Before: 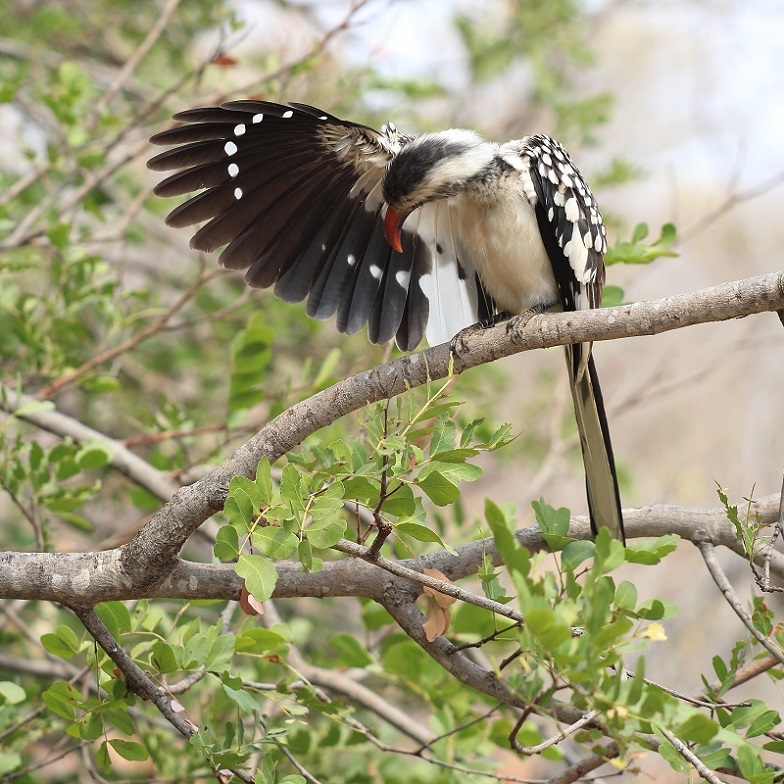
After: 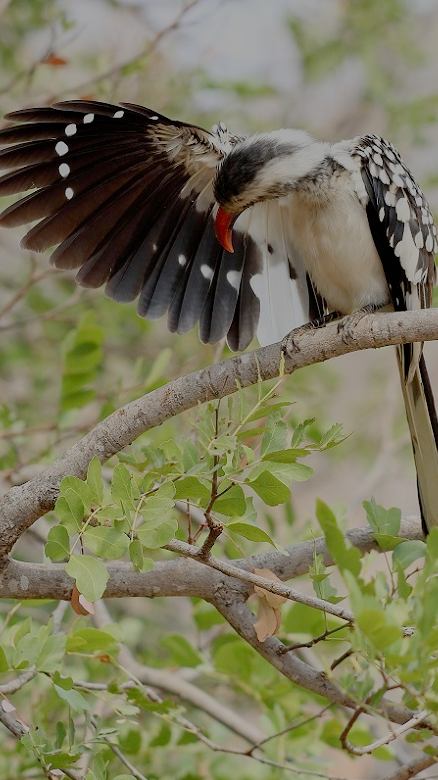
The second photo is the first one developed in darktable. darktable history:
graduated density: on, module defaults
crop: left 21.674%, right 22.086%
filmic rgb: black relative exposure -7 EV, white relative exposure 6 EV, threshold 3 EV, target black luminance 0%, hardness 2.73, latitude 61.22%, contrast 0.691, highlights saturation mix 10%, shadows ↔ highlights balance -0.073%, preserve chrominance no, color science v4 (2020), iterations of high-quality reconstruction 10, contrast in shadows soft, contrast in highlights soft, enable highlight reconstruction true
